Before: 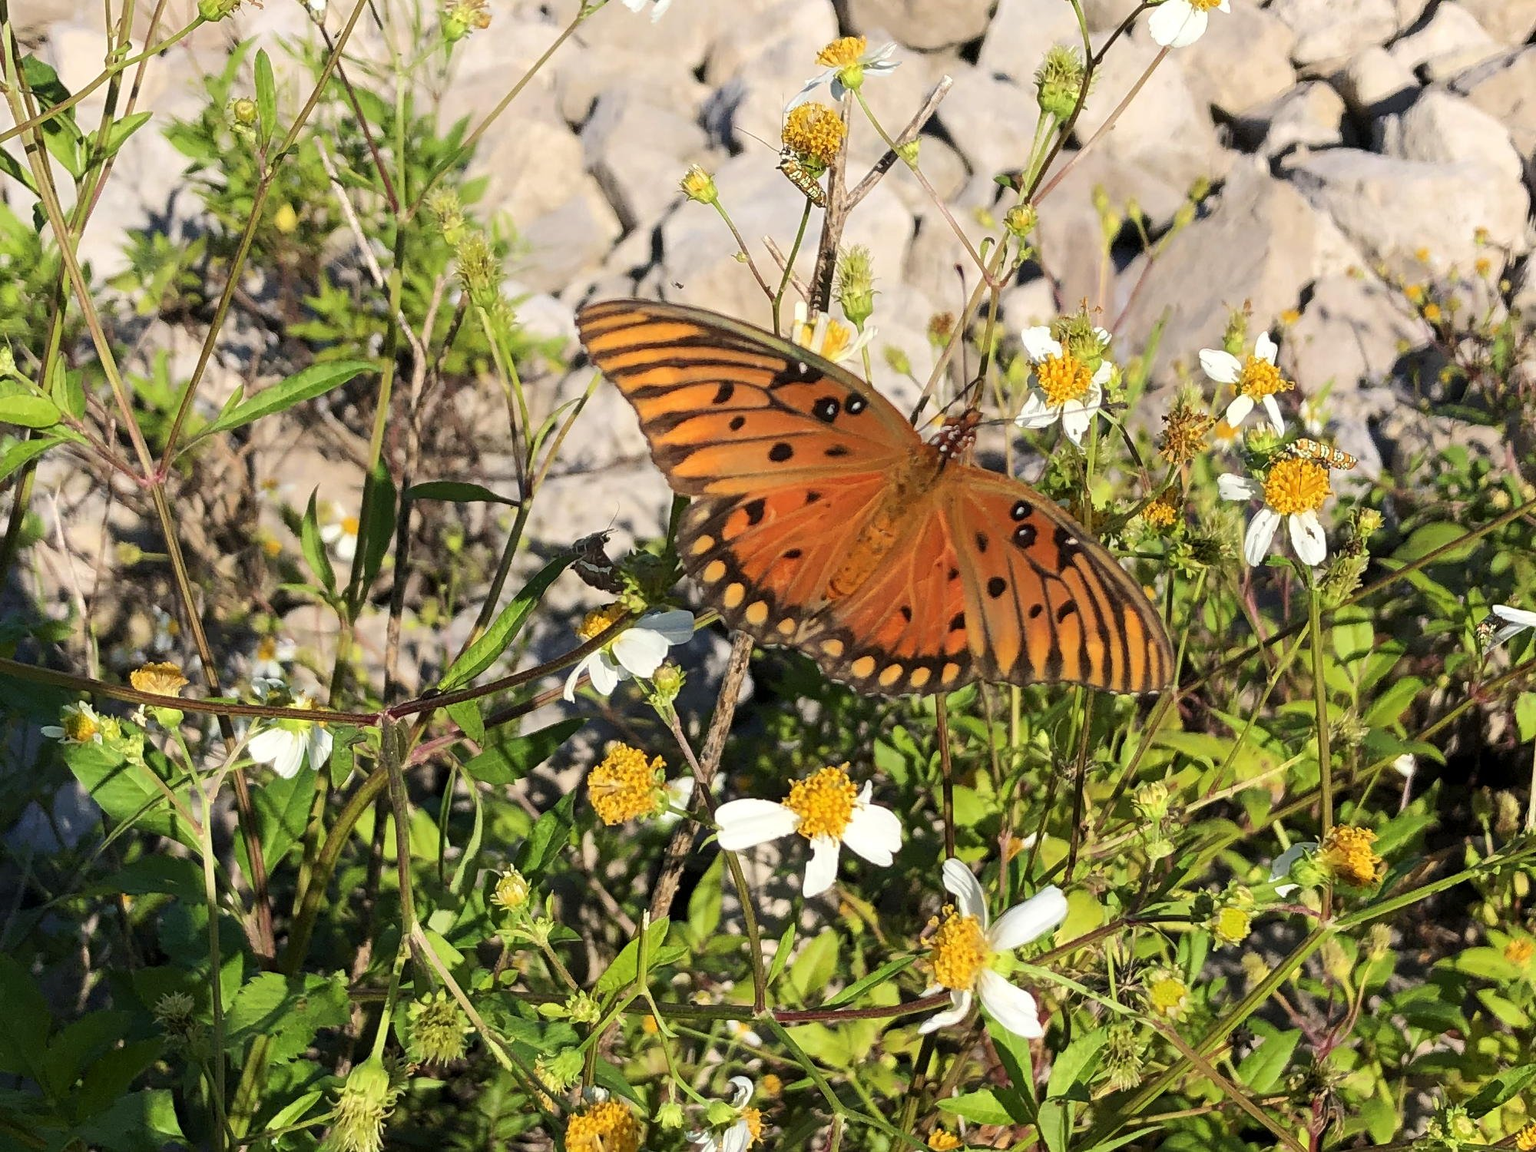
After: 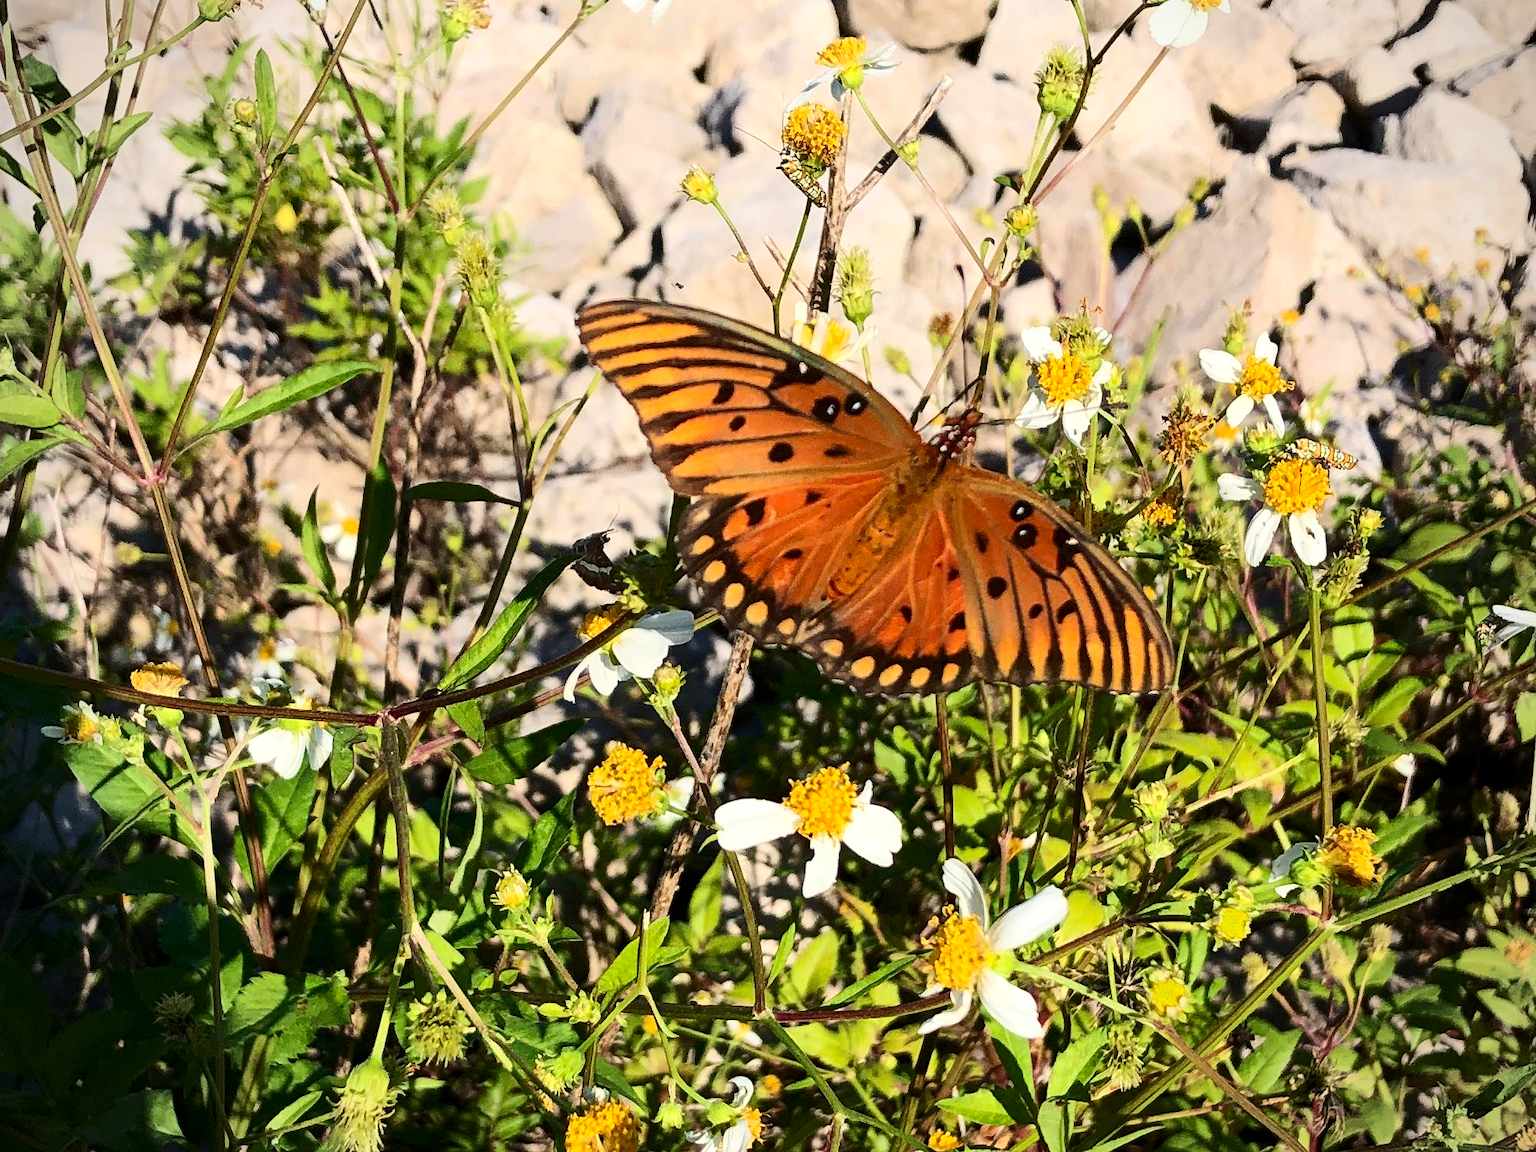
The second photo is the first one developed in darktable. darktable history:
contrast brightness saturation: contrast 0.275
vignetting: fall-off radius 60.83%
